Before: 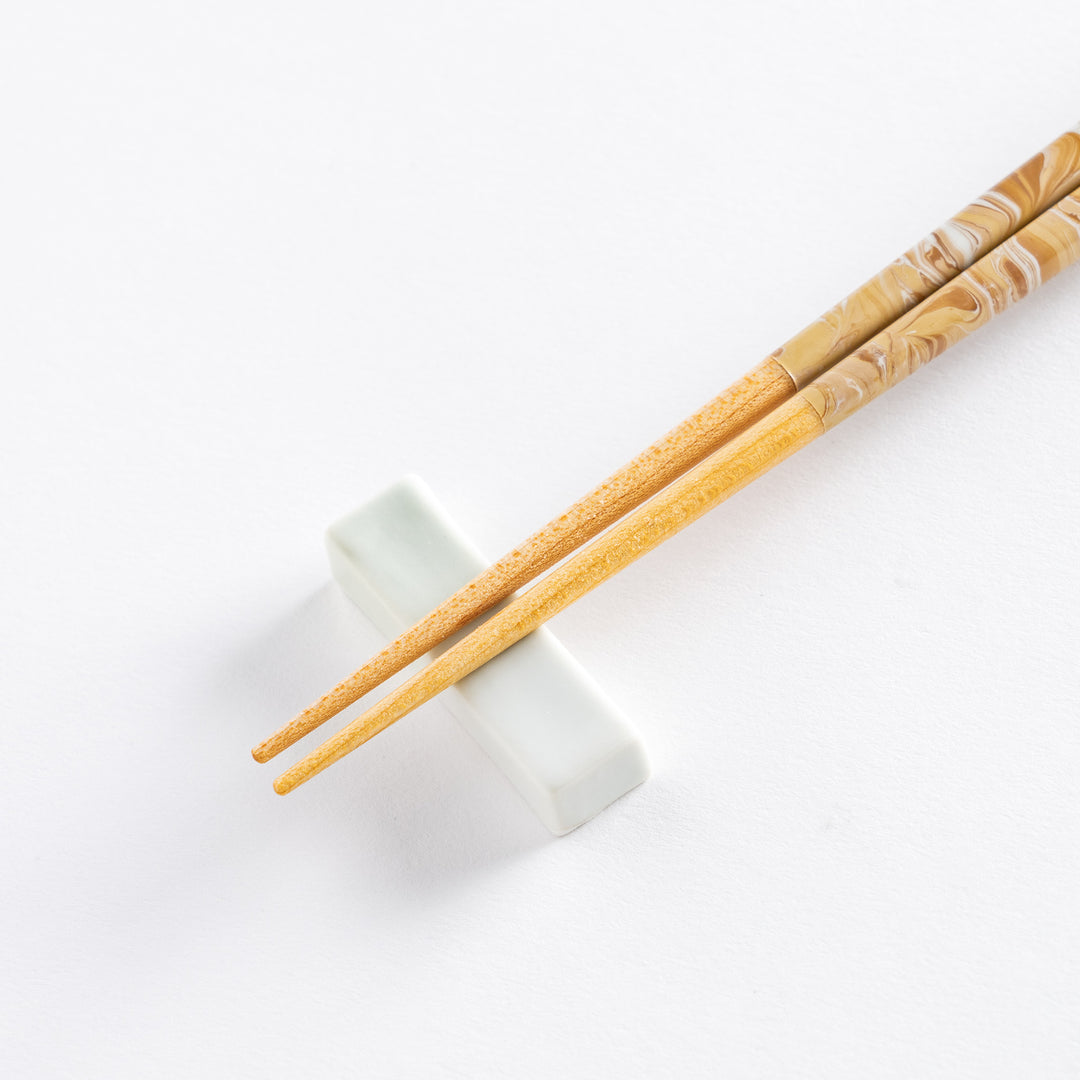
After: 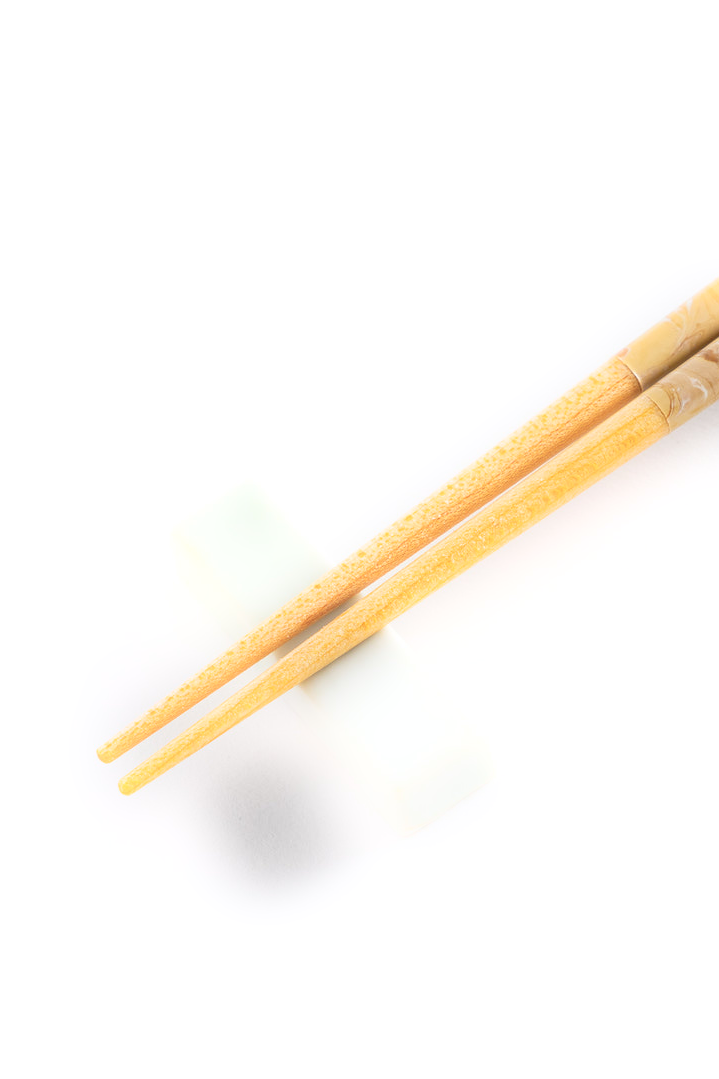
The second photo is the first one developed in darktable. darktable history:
crop and rotate: left 14.436%, right 18.898%
bloom: size 5%, threshold 95%, strength 15%
